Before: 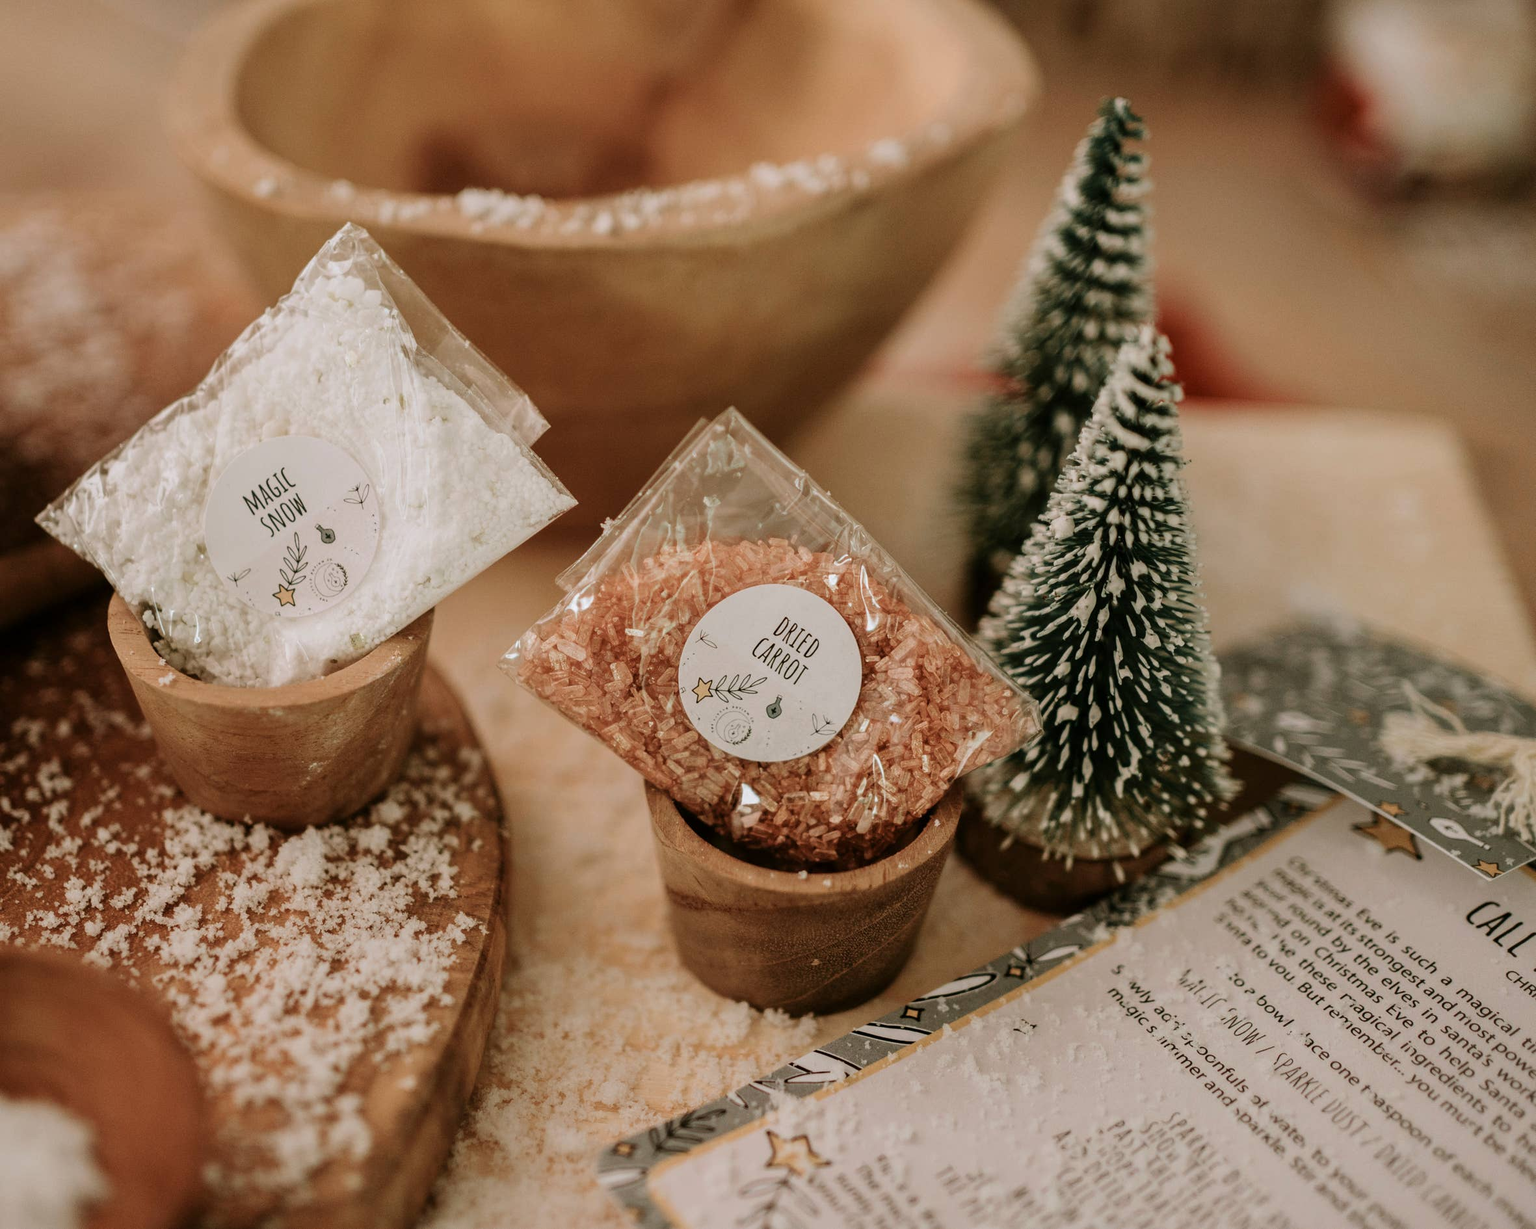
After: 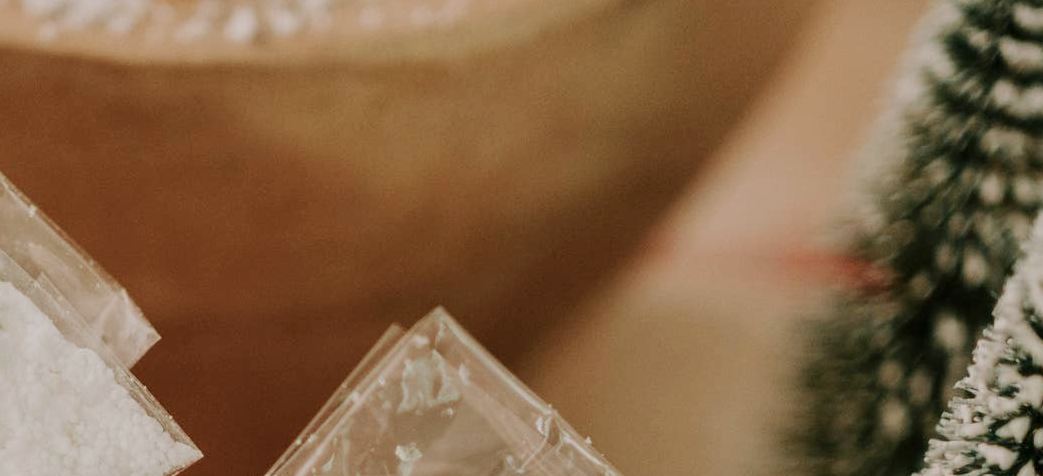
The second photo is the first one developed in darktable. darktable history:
base curve: curves: ch0 [(0, 0) (0.235, 0.266) (0.503, 0.496) (0.786, 0.72) (1, 1)], preserve colors none
crop: left 29.068%, top 16.872%, right 26.768%, bottom 57.913%
